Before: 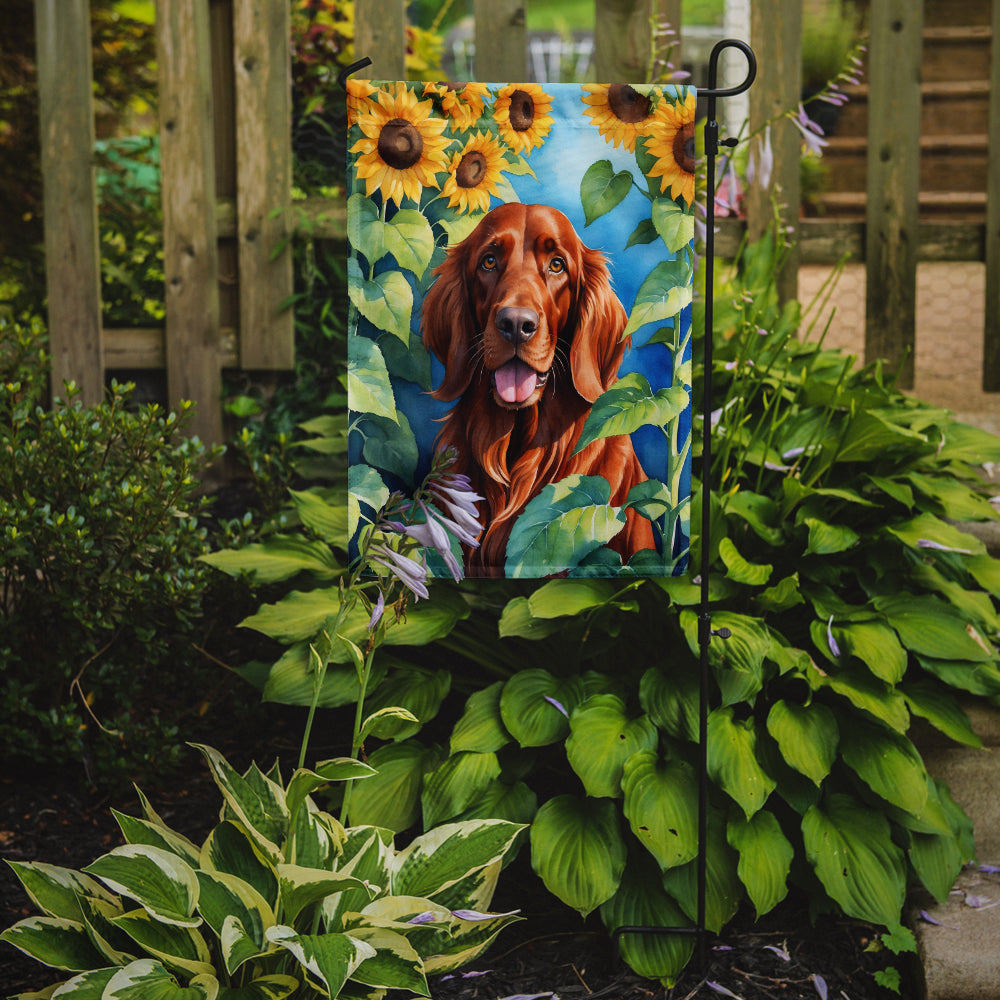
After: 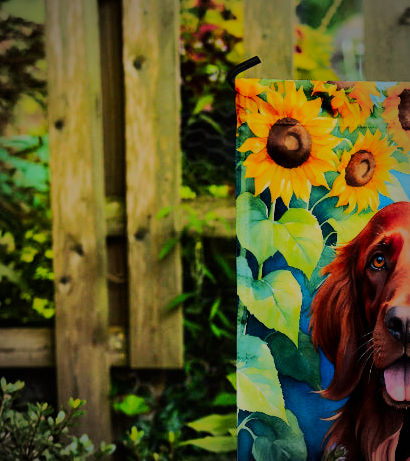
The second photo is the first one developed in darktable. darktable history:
contrast brightness saturation: contrast 0.069, brightness -0.138, saturation 0.114
exposure: black level correction 0, exposure 0.9 EV, compensate highlight preservation false
filmic rgb: black relative exposure -7.22 EV, white relative exposure 5.37 EV, hardness 3.03, color science v6 (2022)
crop and rotate: left 11.157%, top 0.12%, right 47.83%, bottom 53.701%
vignetting: automatic ratio true
tone curve: curves: ch0 [(0, 0) (0.071, 0.047) (0.266, 0.26) (0.491, 0.552) (0.753, 0.818) (1, 0.983)]; ch1 [(0, 0) (0.346, 0.307) (0.408, 0.369) (0.463, 0.443) (0.482, 0.493) (0.502, 0.5) (0.517, 0.518) (0.546, 0.587) (0.588, 0.643) (0.651, 0.709) (1, 1)]; ch2 [(0, 0) (0.346, 0.34) (0.434, 0.46) (0.485, 0.494) (0.5, 0.494) (0.517, 0.503) (0.535, 0.545) (0.583, 0.634) (0.625, 0.686) (1, 1)], preserve colors none
shadows and highlights: shadows -19.76, highlights -73.51
